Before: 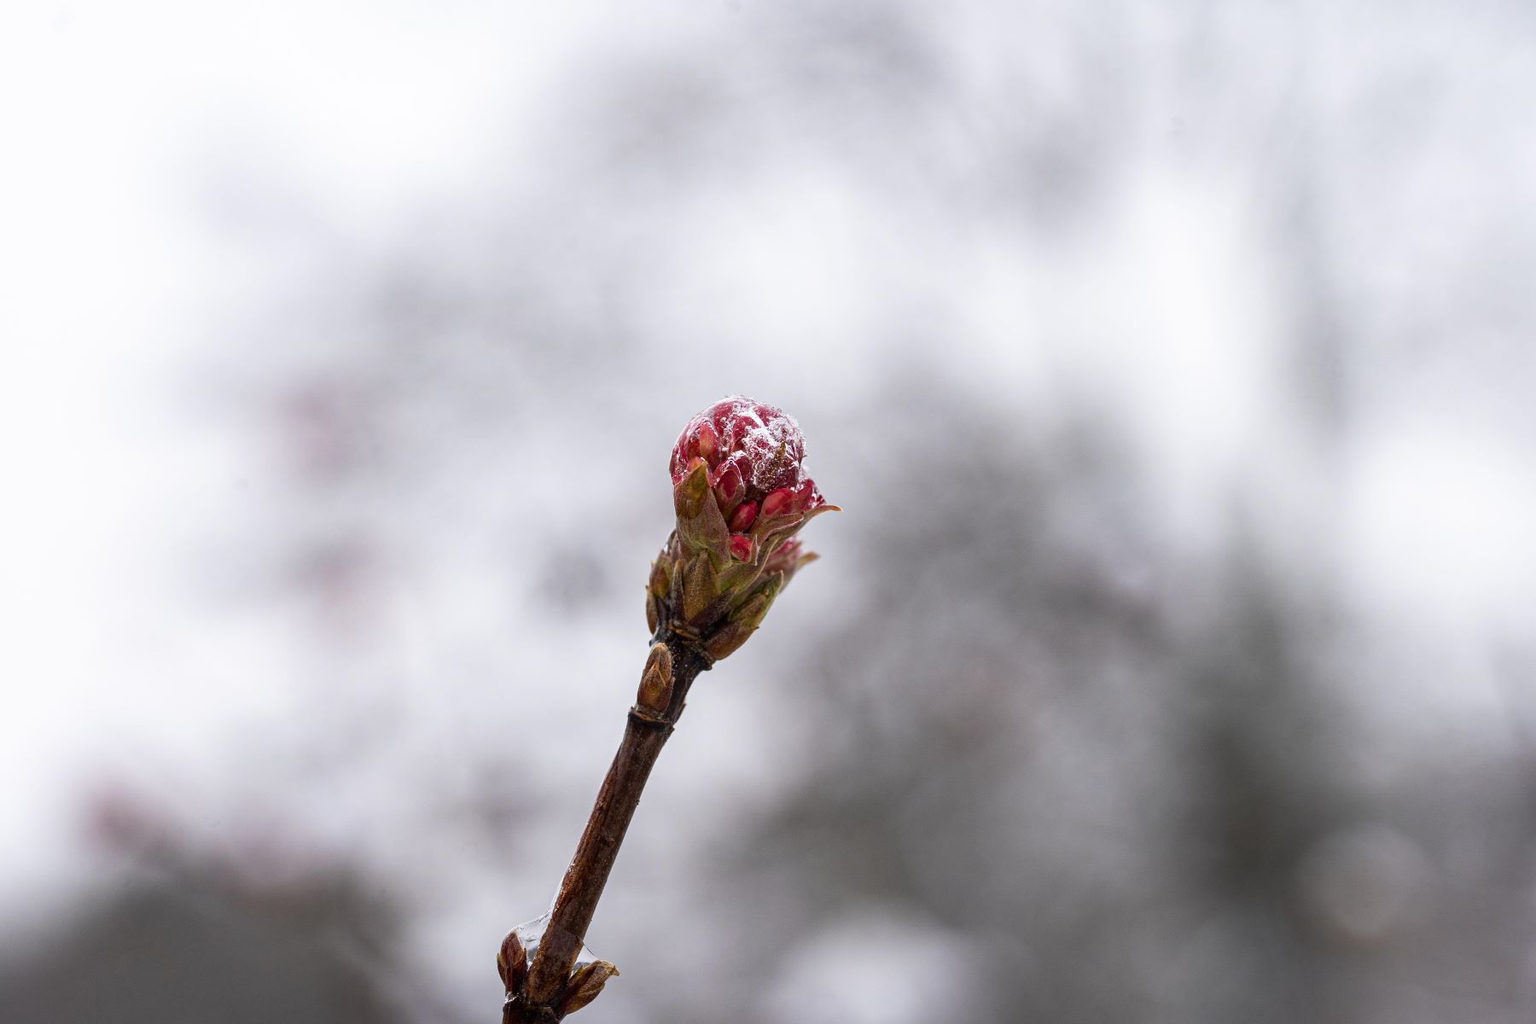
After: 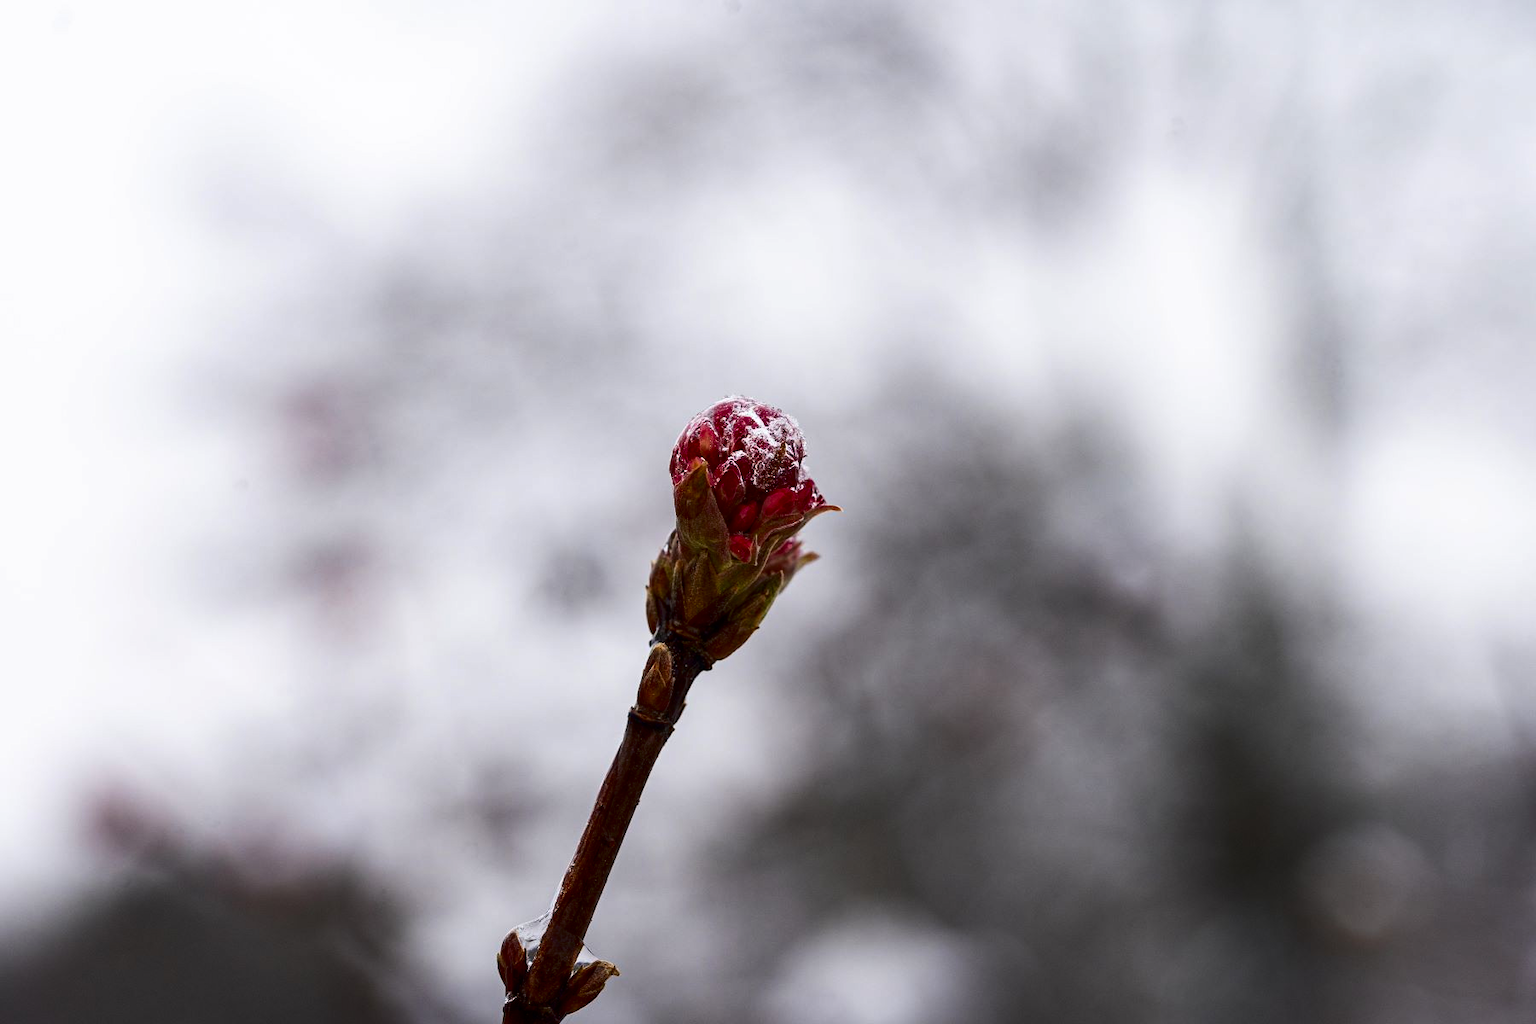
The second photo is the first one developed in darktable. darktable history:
contrast brightness saturation: contrast 0.13, brightness -0.24, saturation 0.14
tone equalizer: -7 EV 0.13 EV, smoothing diameter 25%, edges refinement/feathering 10, preserve details guided filter
